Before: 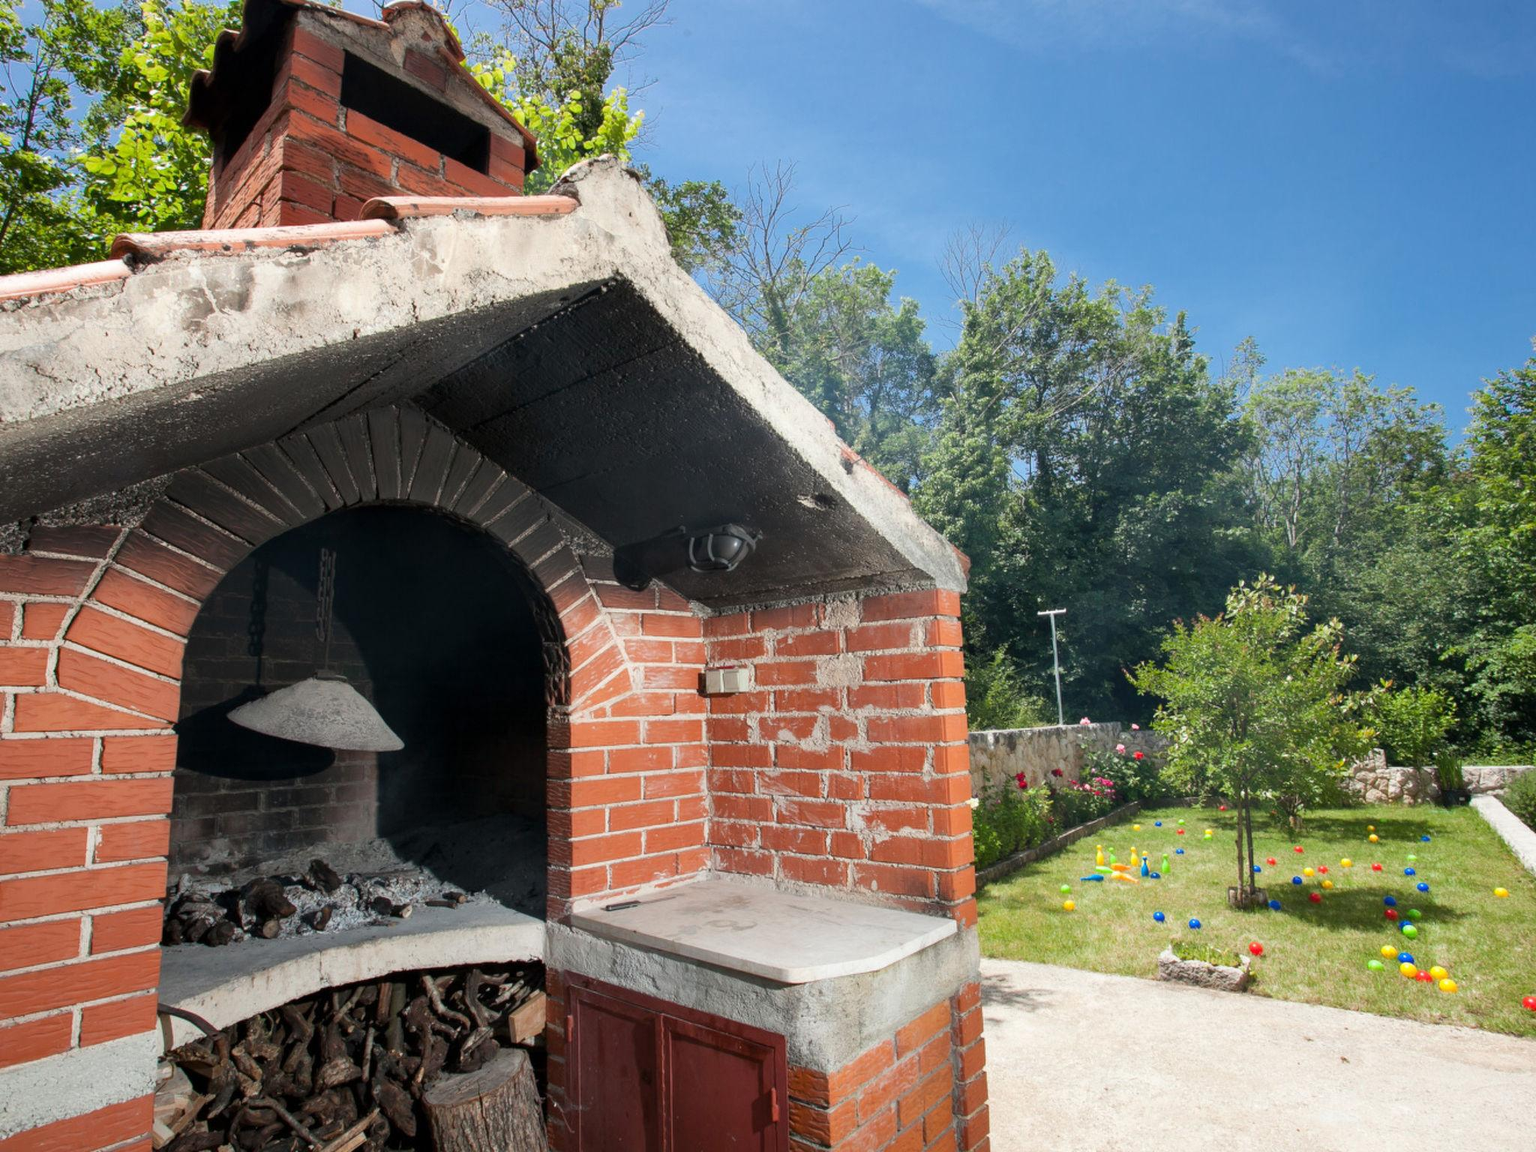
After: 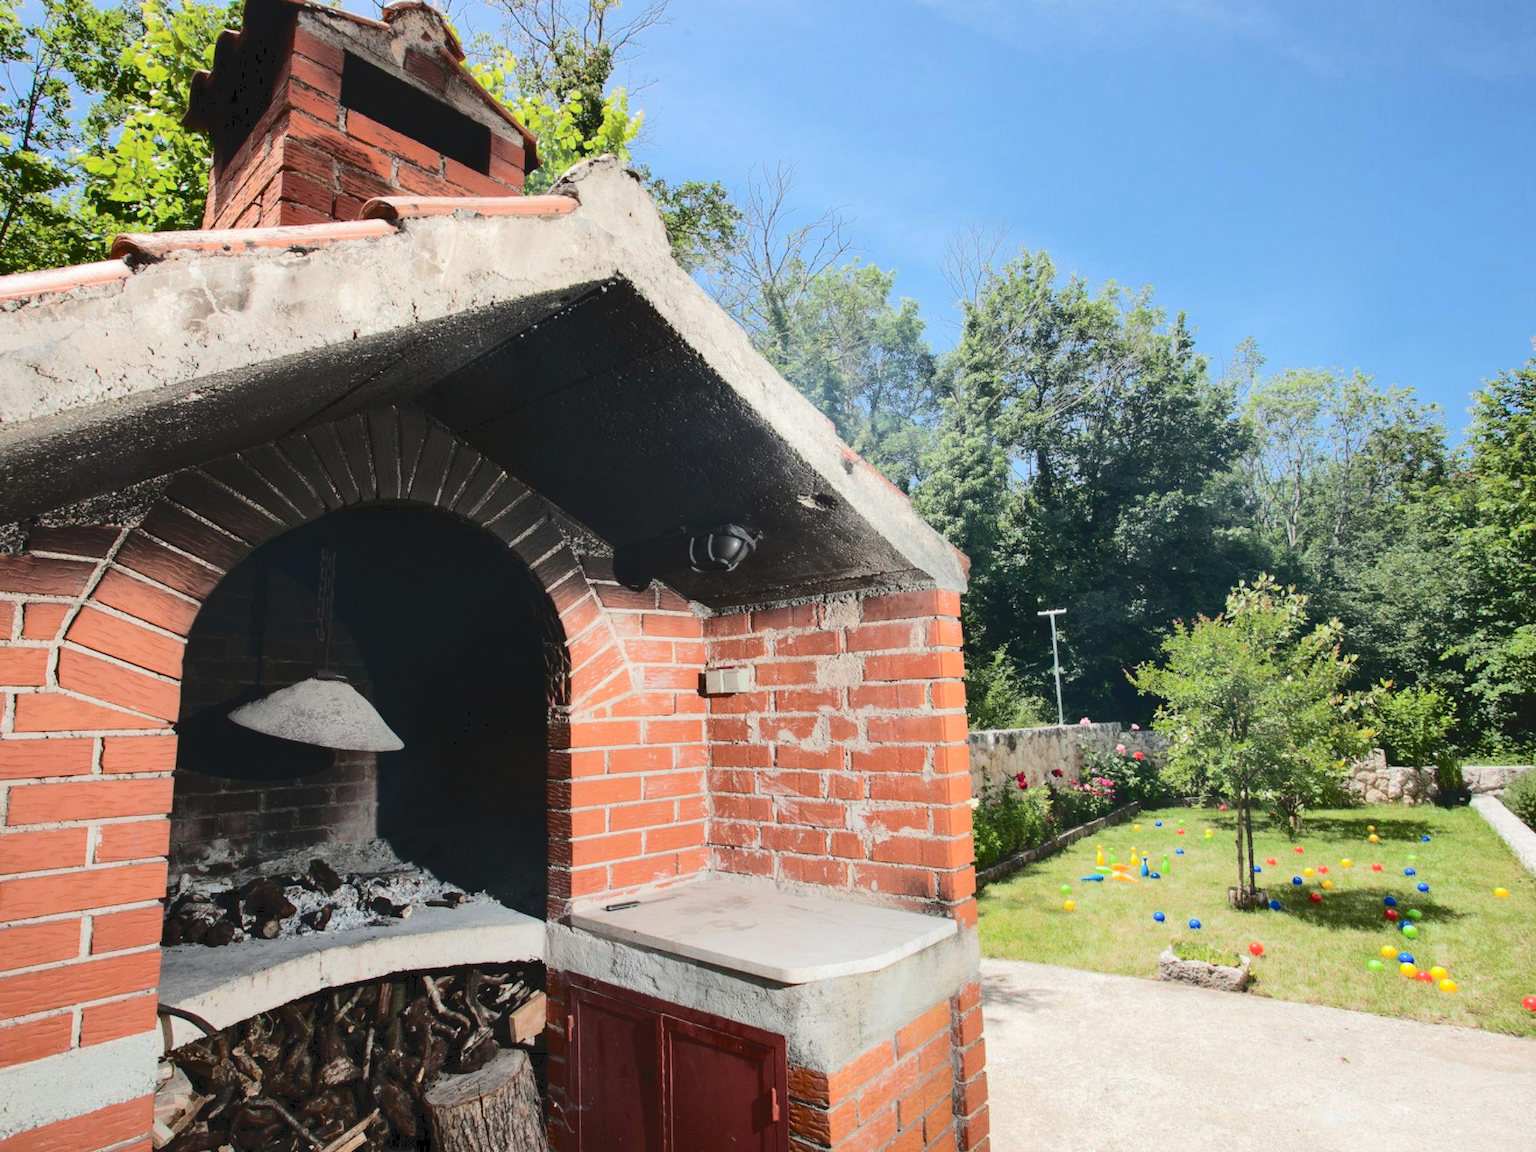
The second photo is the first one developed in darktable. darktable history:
exposure: compensate exposure bias true, compensate highlight preservation false
tone curve: curves: ch0 [(0, 0) (0.003, 0.079) (0.011, 0.083) (0.025, 0.088) (0.044, 0.095) (0.069, 0.106) (0.1, 0.115) (0.136, 0.127) (0.177, 0.152) (0.224, 0.198) (0.277, 0.263) (0.335, 0.371) (0.399, 0.483) (0.468, 0.582) (0.543, 0.664) (0.623, 0.726) (0.709, 0.793) (0.801, 0.842) (0.898, 0.896) (1, 1)], color space Lab, independent channels, preserve colors none
